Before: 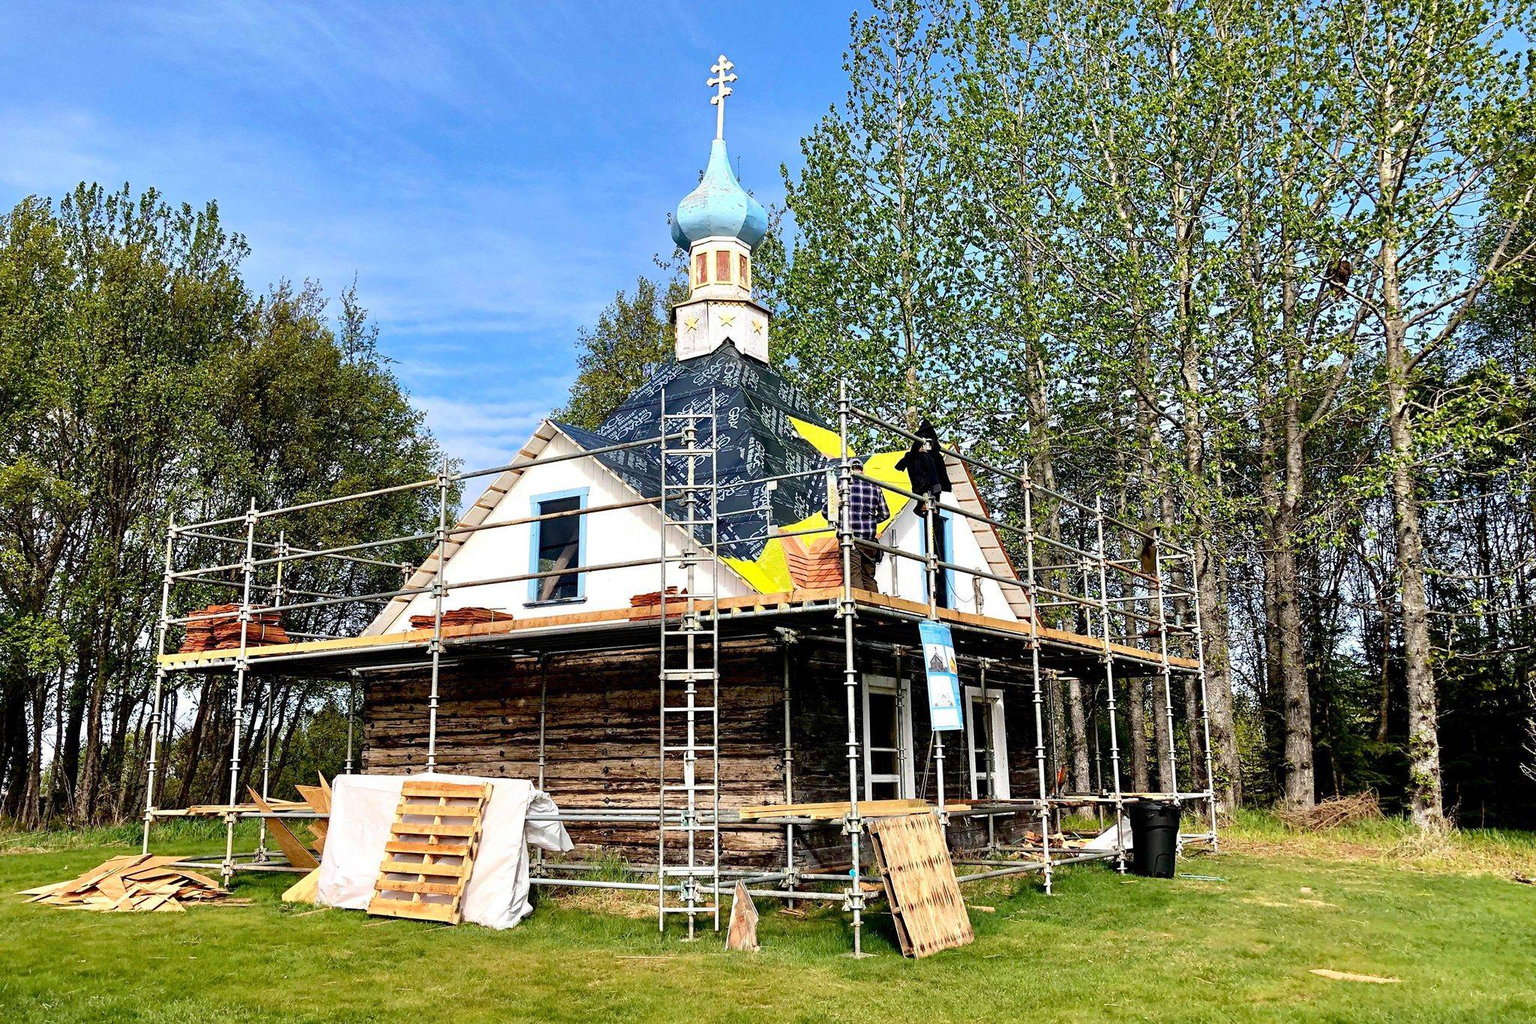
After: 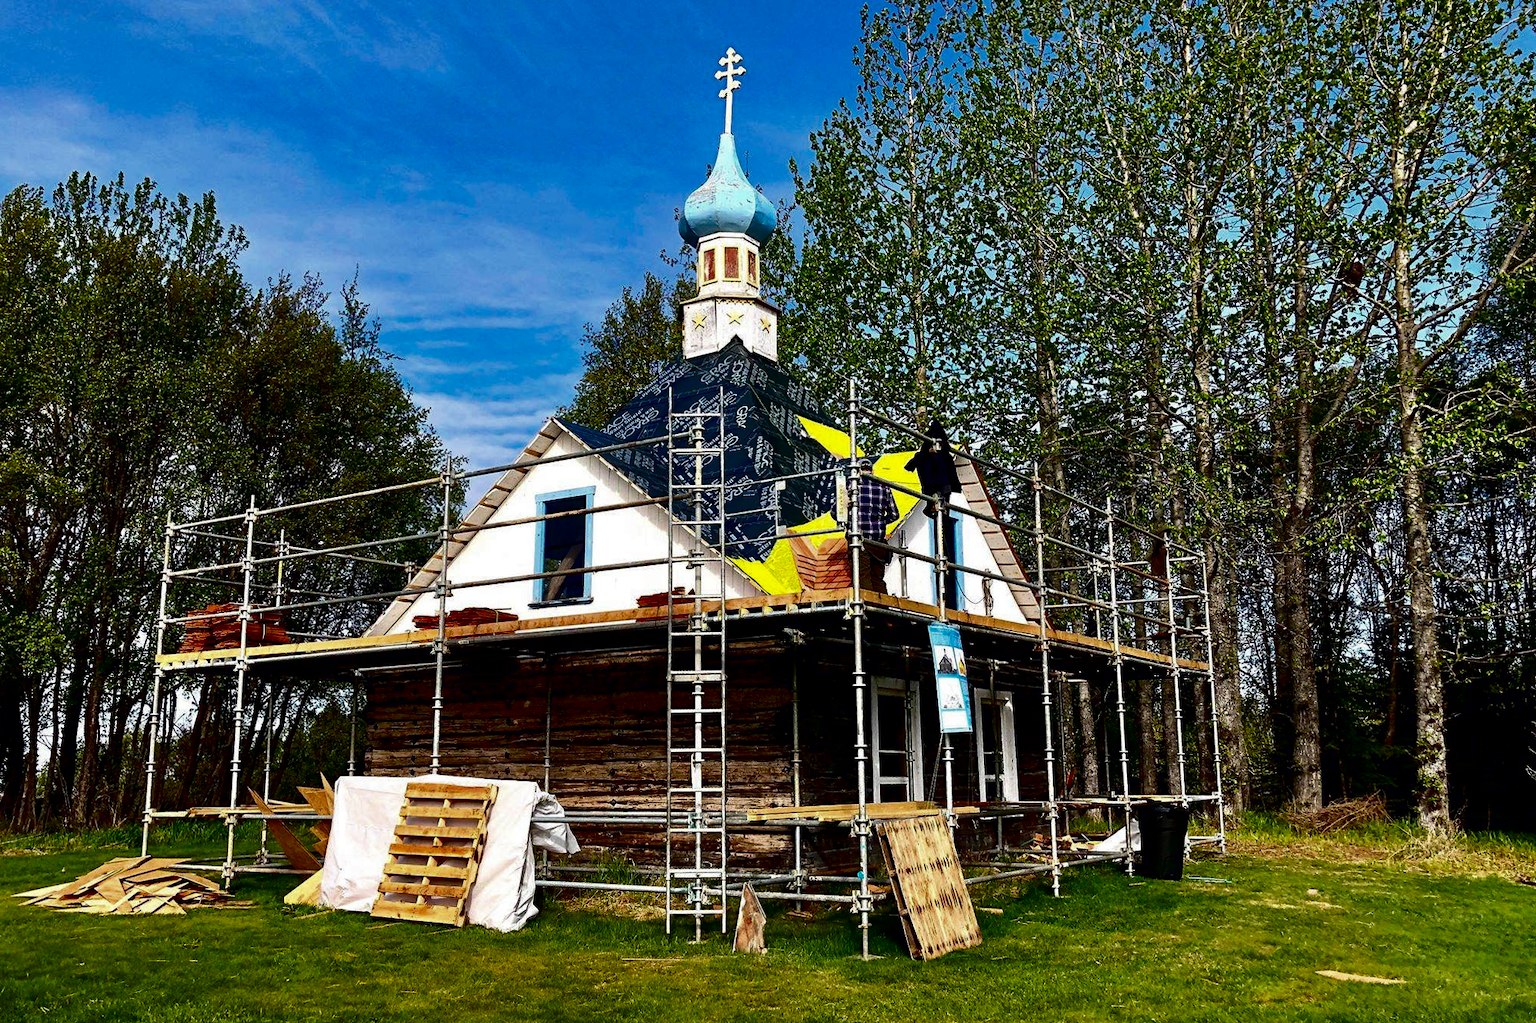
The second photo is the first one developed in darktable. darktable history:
rotate and perspective: rotation 0.174°, lens shift (vertical) 0.013, lens shift (horizontal) 0.019, shear 0.001, automatic cropping original format, crop left 0.007, crop right 0.991, crop top 0.016, crop bottom 0.997
contrast brightness saturation: contrast 0.09, brightness -0.59, saturation 0.17
